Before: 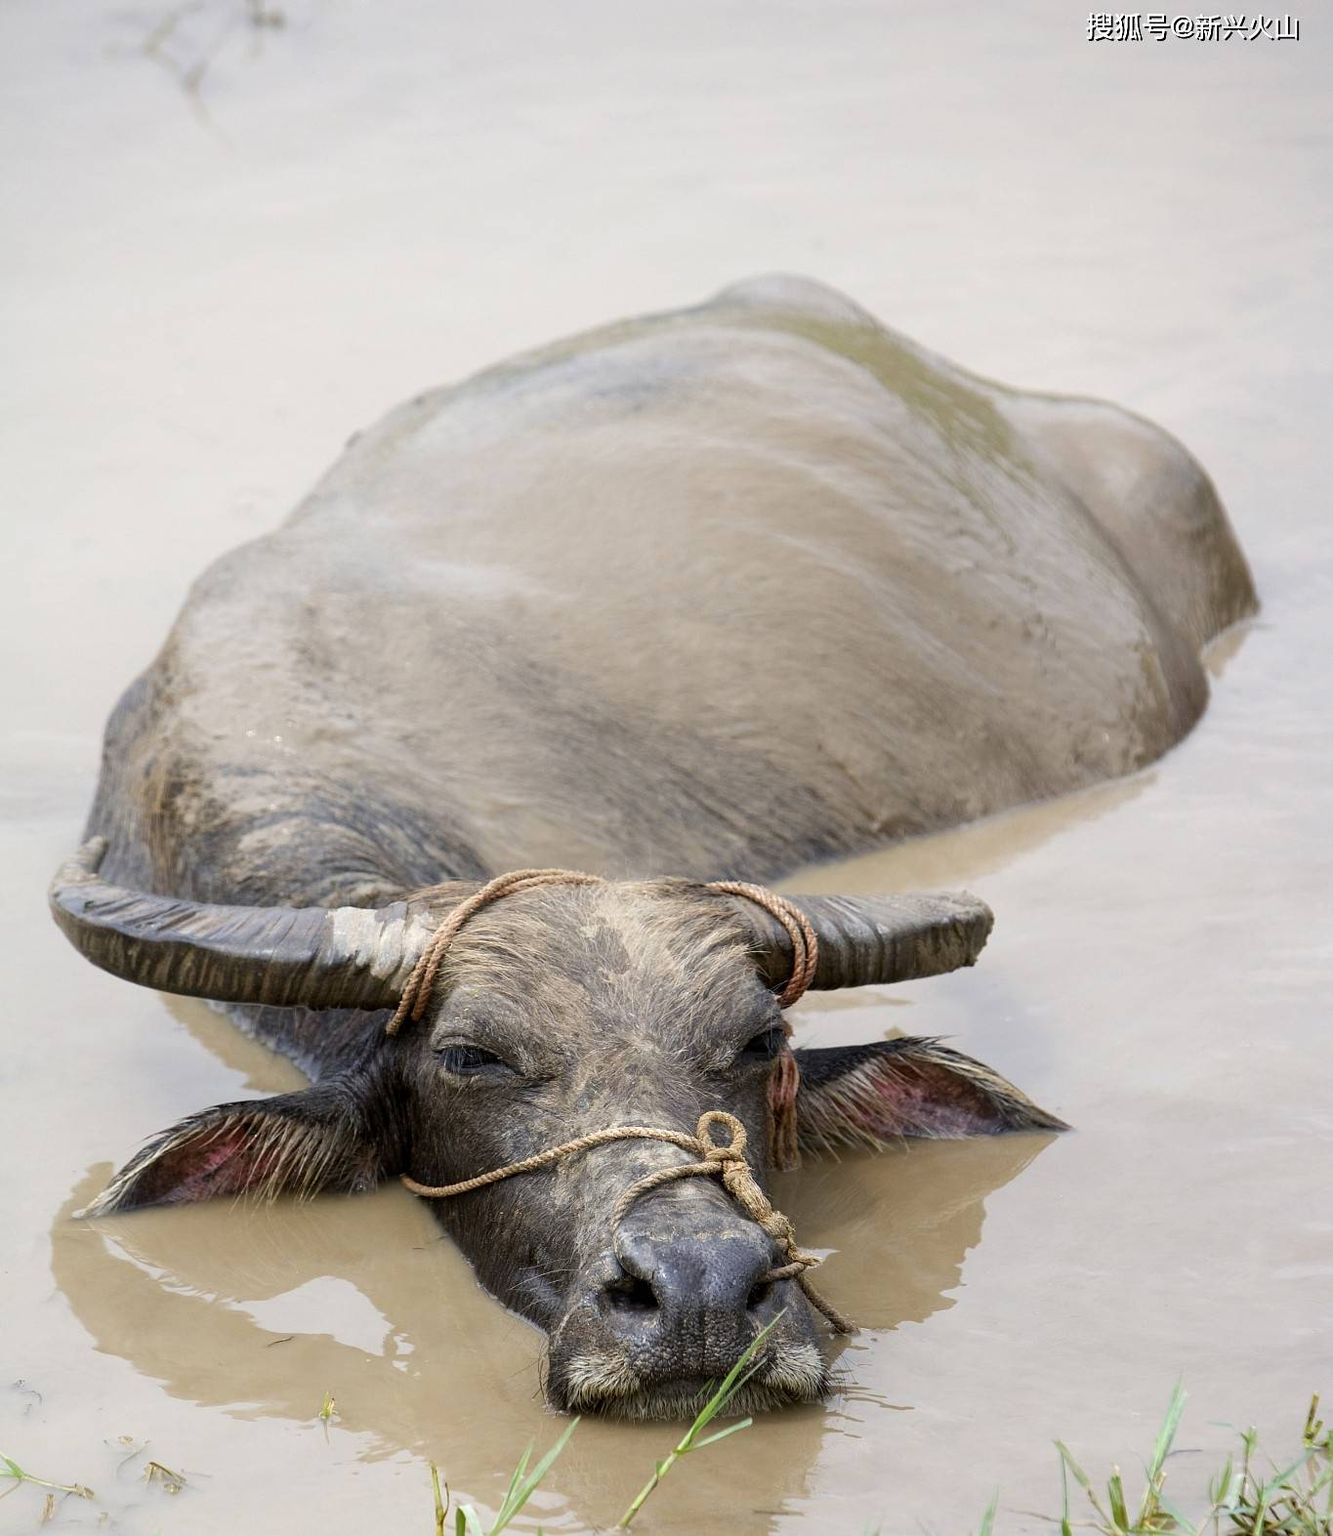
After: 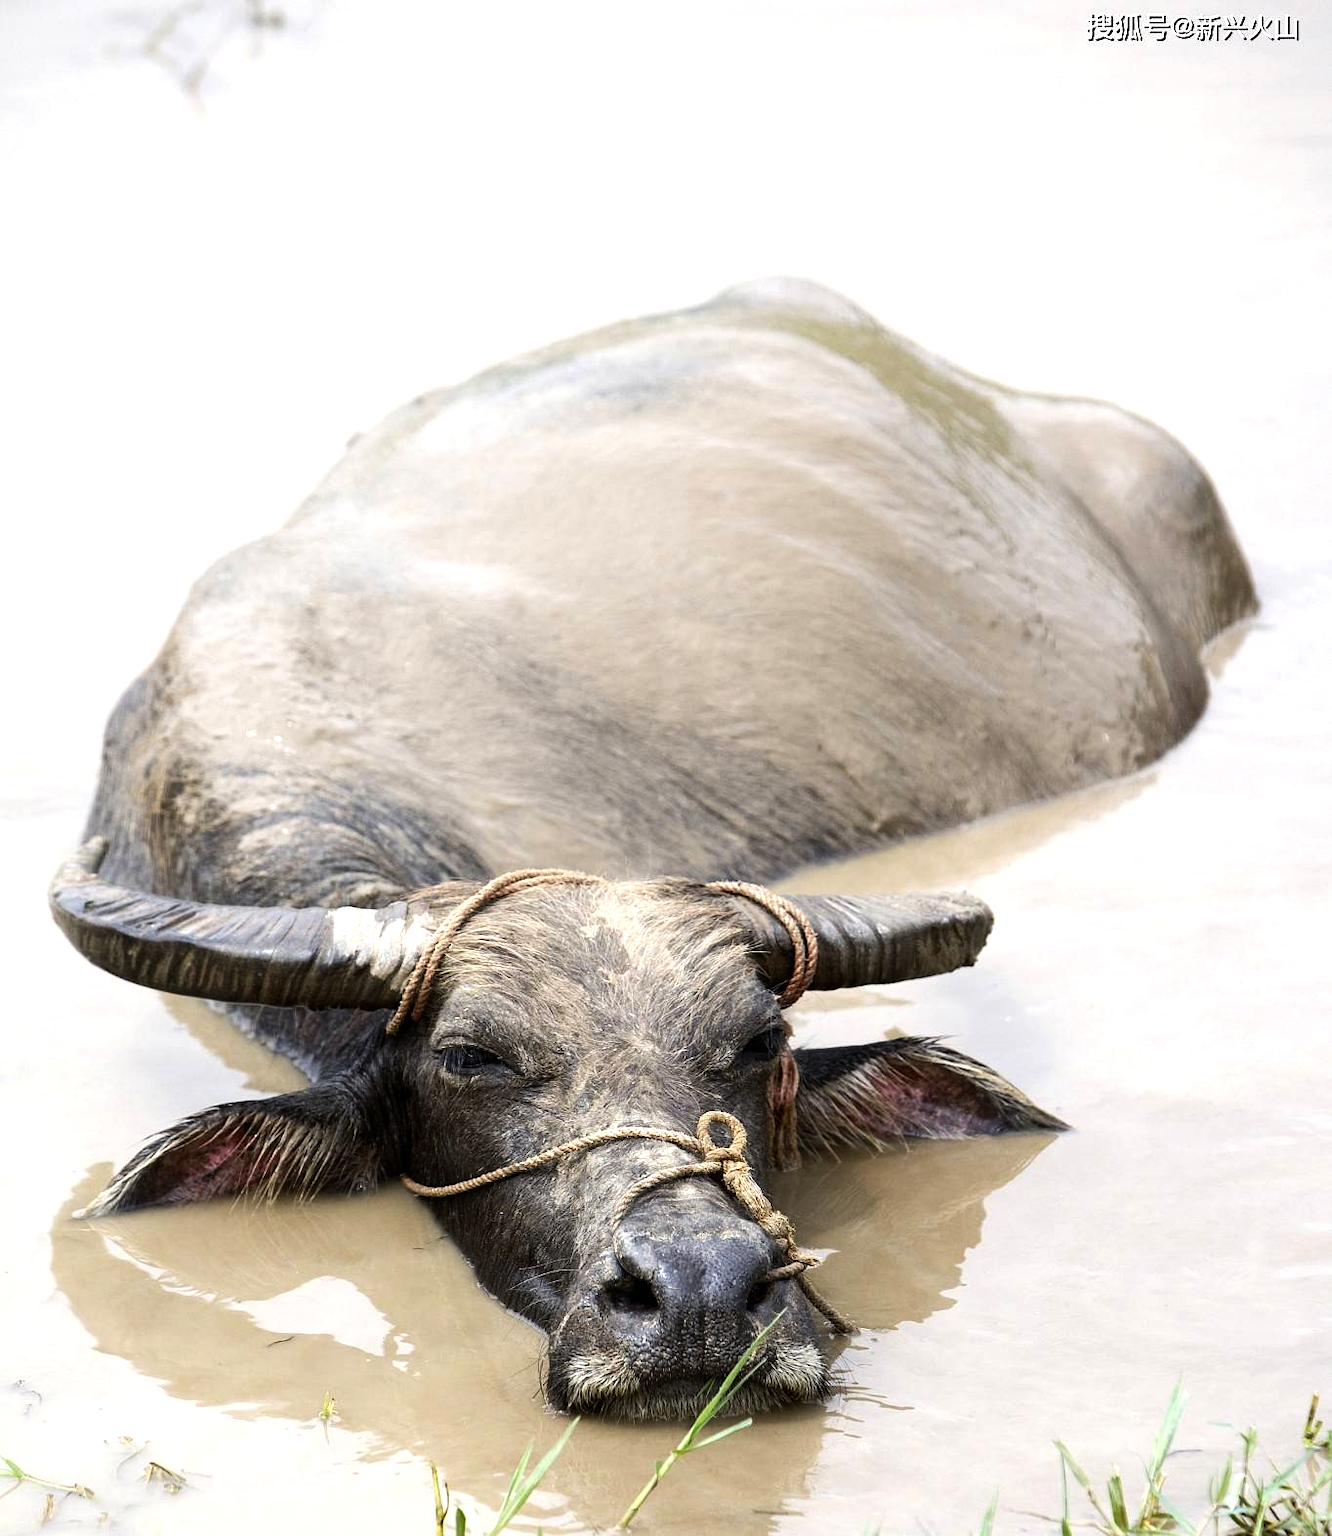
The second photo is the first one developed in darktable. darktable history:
exposure: compensate highlight preservation false
tone equalizer: -8 EV -0.766 EV, -7 EV -0.729 EV, -6 EV -0.575 EV, -5 EV -0.368 EV, -3 EV 0.371 EV, -2 EV 0.6 EV, -1 EV 0.689 EV, +0 EV 0.739 EV, edges refinement/feathering 500, mask exposure compensation -1.57 EV, preserve details no
